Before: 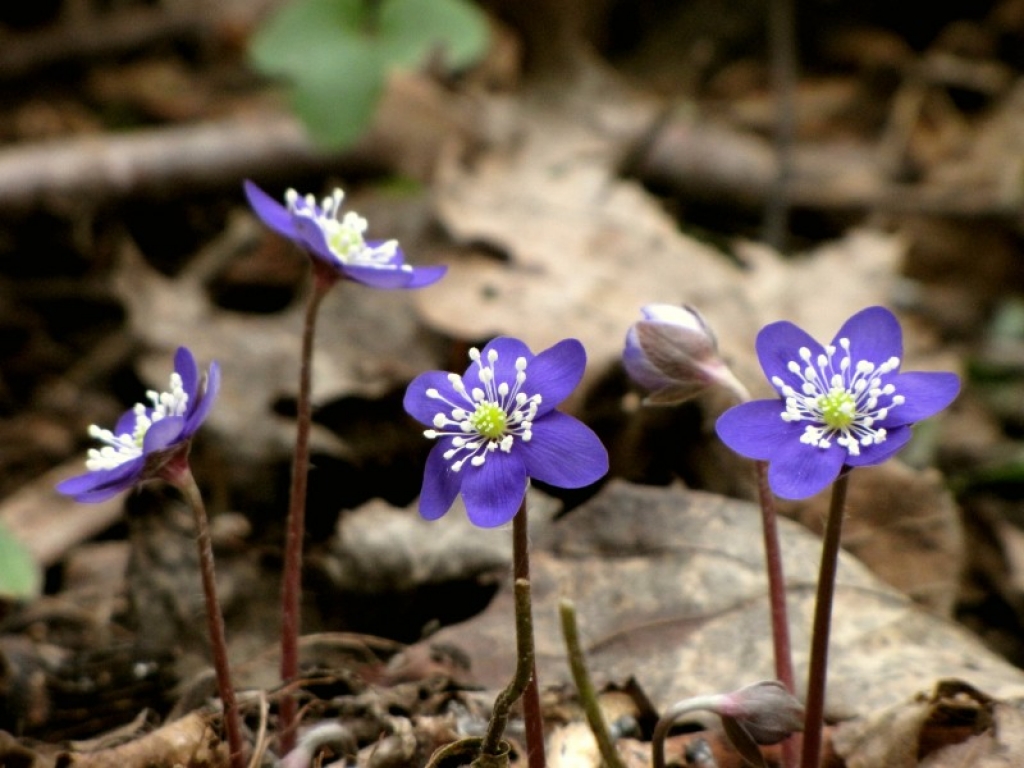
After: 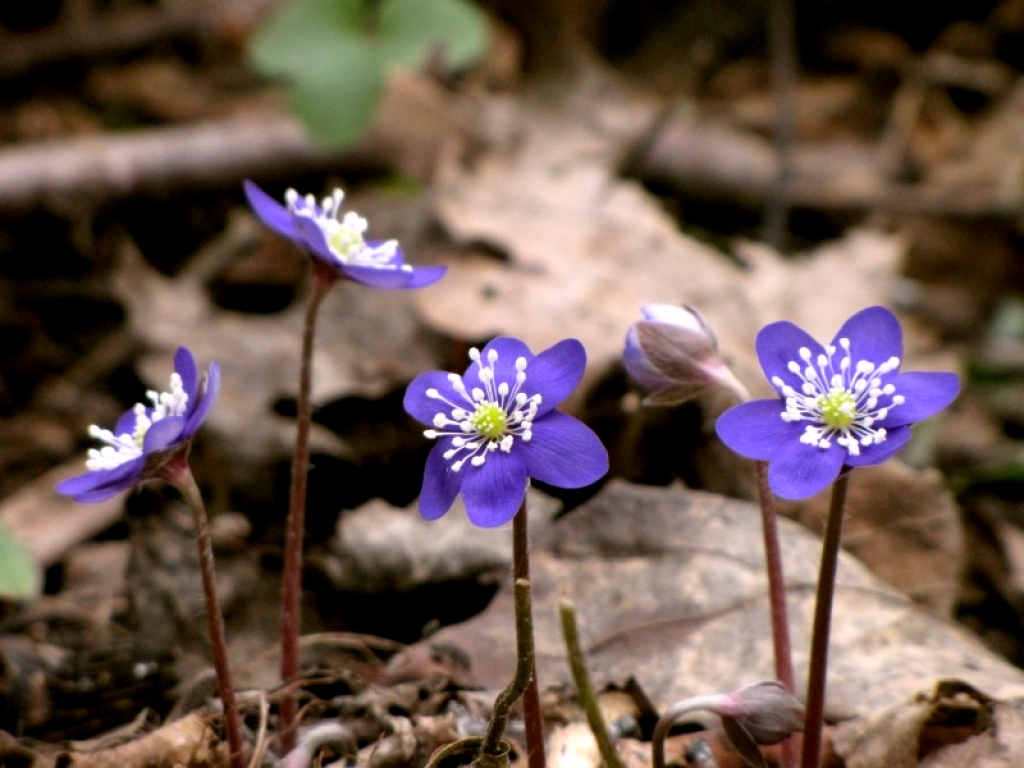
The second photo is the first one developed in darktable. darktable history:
white balance: red 1.05, blue 1.072
exposure: black level correction 0.002, compensate highlight preservation false
